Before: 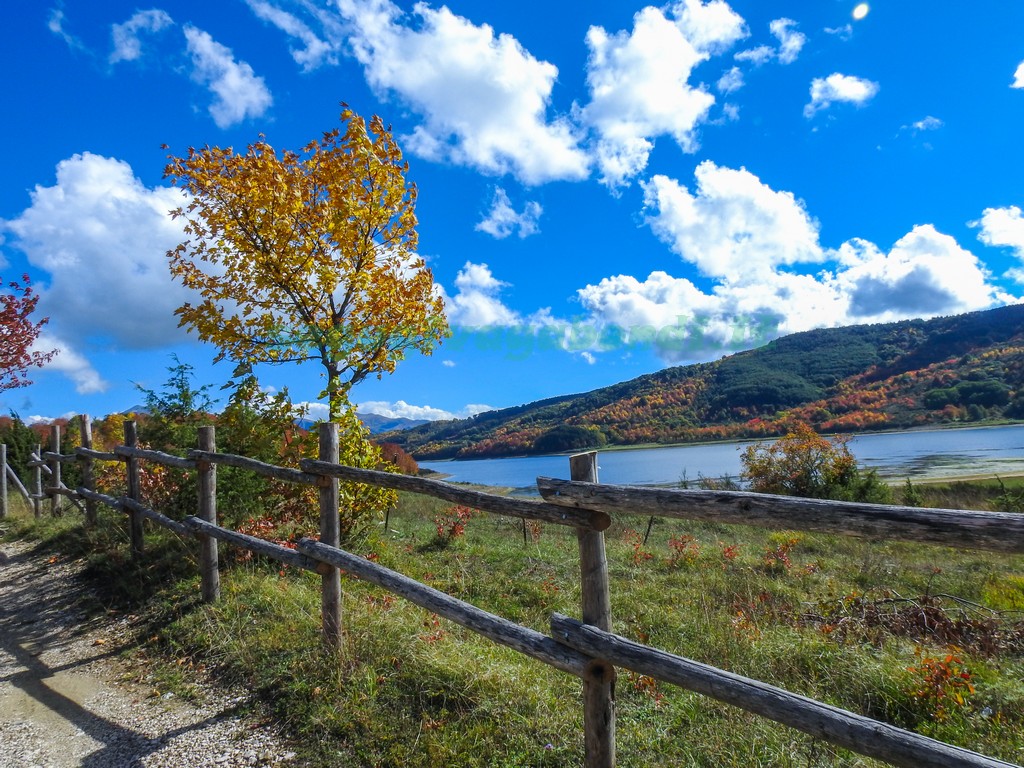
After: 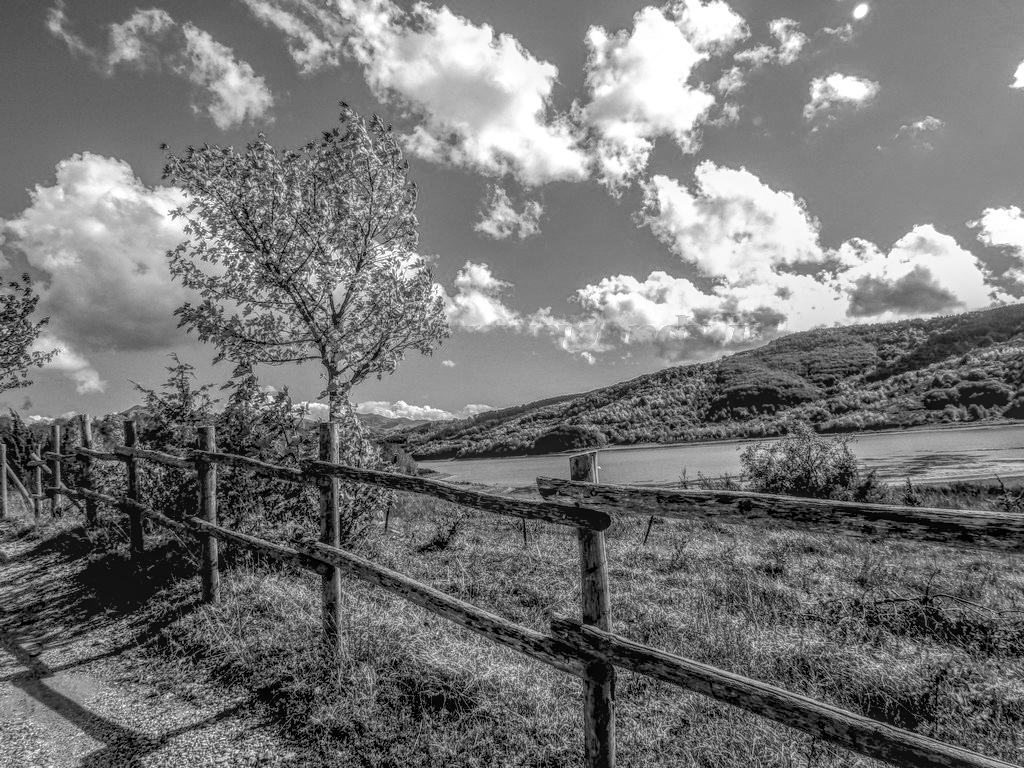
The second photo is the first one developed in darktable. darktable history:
exposure: black level correction 0.01, exposure 0.011 EV, compensate highlight preservation false
tone equalizer: on, module defaults
rgb levels: levels [[0.01, 0.419, 0.839], [0, 0.5, 1], [0, 0.5, 1]]
monochrome: a 32, b 64, size 2.3
local contrast: highlights 0%, shadows 0%, detail 200%, midtone range 0.25
